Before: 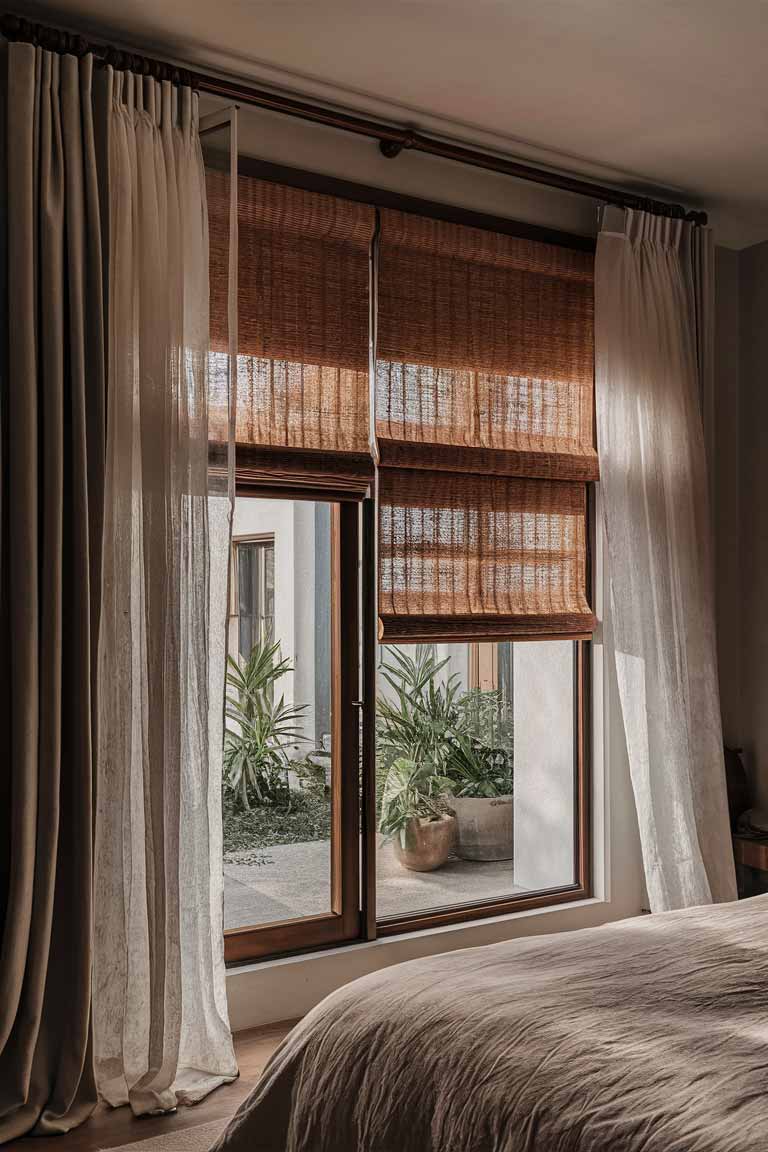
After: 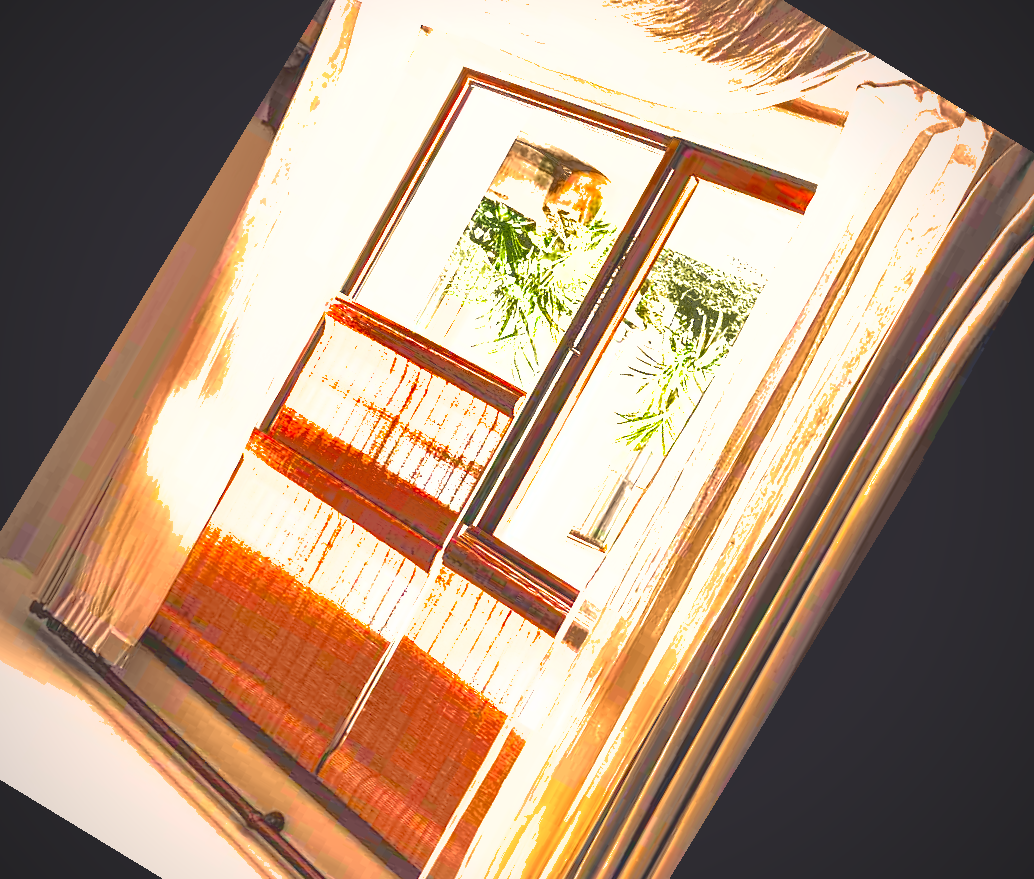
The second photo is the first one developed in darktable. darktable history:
crop and rotate: angle 148.68°, left 9.111%, top 15.603%, right 4.588%, bottom 17.041%
exposure: exposure 3 EV, compensate highlight preservation false
vignetting: fall-off radius 60.92%
contrast brightness saturation: contrast 0.2, brightness 0.16, saturation 0.22
rotate and perspective: rotation -2.12°, lens shift (vertical) 0.009, lens shift (horizontal) -0.008, automatic cropping original format, crop left 0.036, crop right 0.964, crop top 0.05, crop bottom 0.959
color balance rgb: shadows lift › chroma 3%, shadows lift › hue 280.8°, power › hue 330°, highlights gain › chroma 3%, highlights gain › hue 75.6°, global offset › luminance 2%, perceptual saturation grading › global saturation 20%, perceptual saturation grading › highlights -25%, perceptual saturation grading › shadows 50%, global vibrance 20.33%
shadows and highlights: shadows 25, highlights -70
